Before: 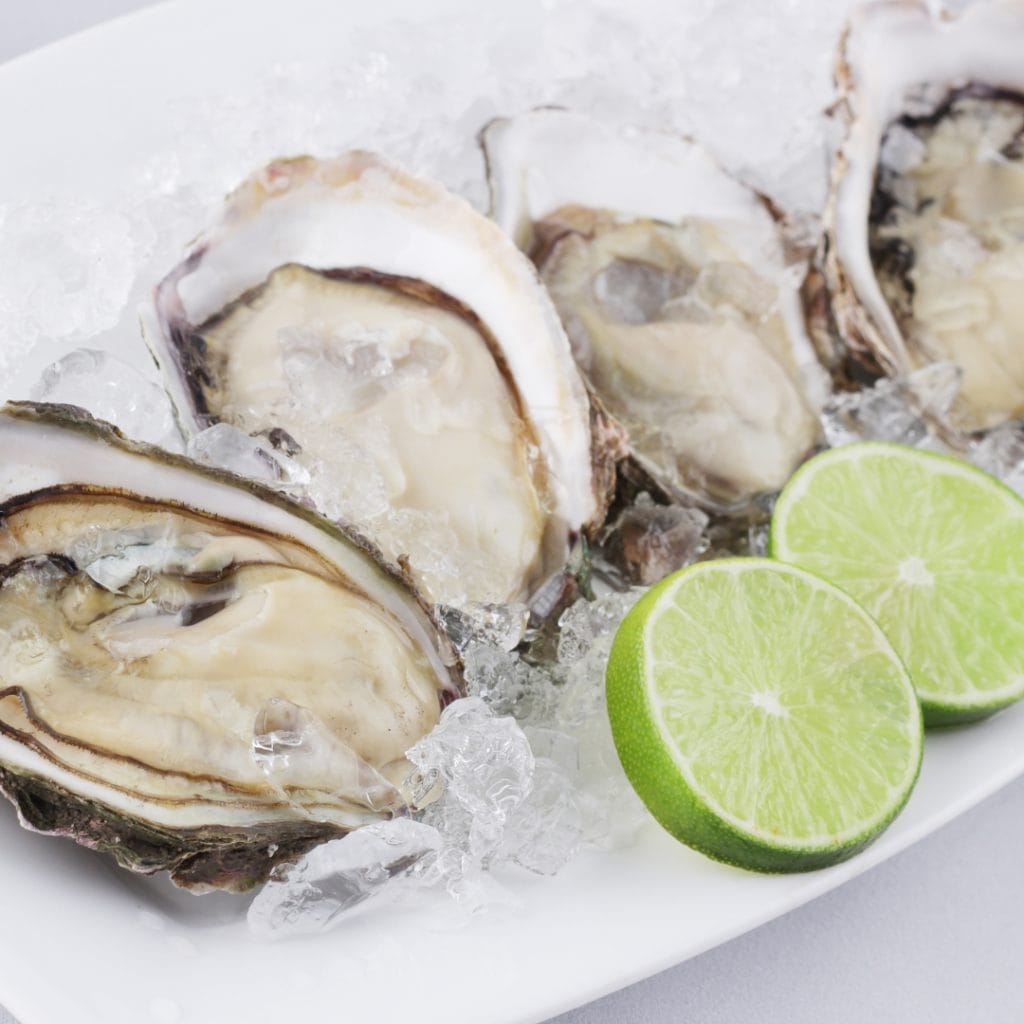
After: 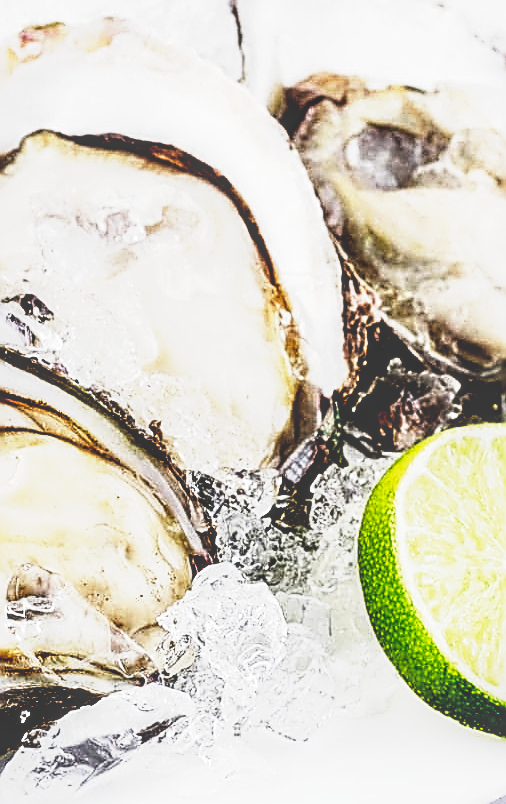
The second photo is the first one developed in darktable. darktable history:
contrast brightness saturation: contrast -0.075, brightness -0.034, saturation -0.114
exposure: black level correction 0.1, exposure -0.084 EV, compensate exposure bias true, compensate highlight preservation false
sharpen: amount 1.848
local contrast: highlights 62%, detail 143%, midtone range 0.424
crop and rotate: angle 0.011°, left 24.259%, top 13.146%, right 26.29%, bottom 8.247%
tone equalizer: -8 EV -0.731 EV, -7 EV -0.703 EV, -6 EV -0.579 EV, -5 EV -0.364 EV, -3 EV 0.381 EV, -2 EV 0.6 EV, -1 EV 0.689 EV, +0 EV 0.769 EV, edges refinement/feathering 500, mask exposure compensation -1.57 EV, preserve details no
base curve: curves: ch0 [(0, 0.036) (0.007, 0.037) (0.604, 0.887) (1, 1)], preserve colors none
